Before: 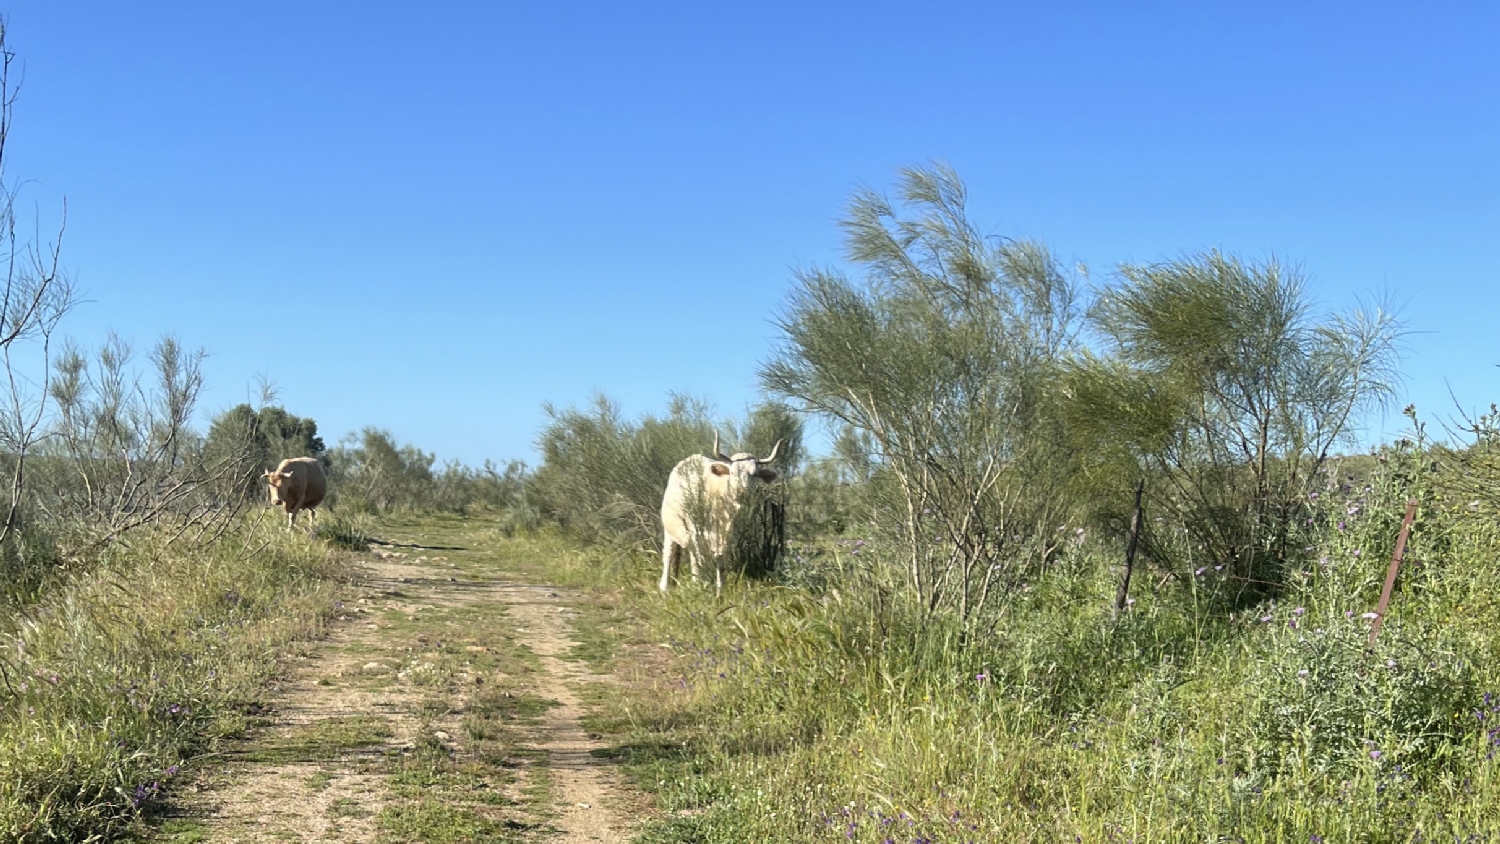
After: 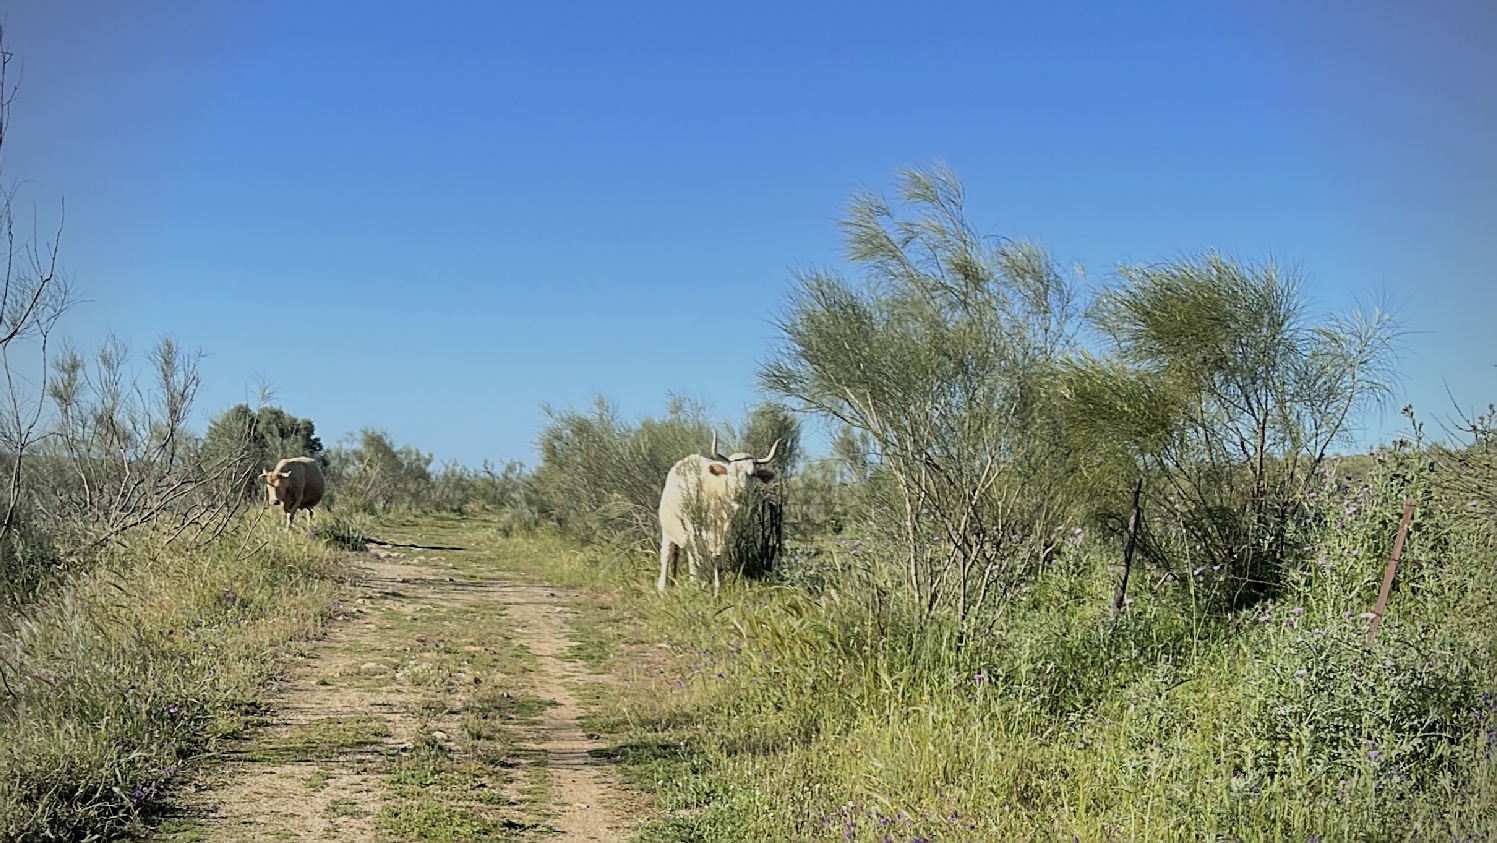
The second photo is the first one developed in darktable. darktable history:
tone equalizer: edges refinement/feathering 500, mask exposure compensation -1.57 EV, preserve details no
crop and rotate: left 0.144%, bottom 0.001%
sharpen: on, module defaults
filmic rgb: black relative exposure -7.65 EV, white relative exposure 4.56 EV, threshold 5.97 EV, hardness 3.61, contrast 0.984, color science v6 (2022), enable highlight reconstruction true
vignetting: unbound false
